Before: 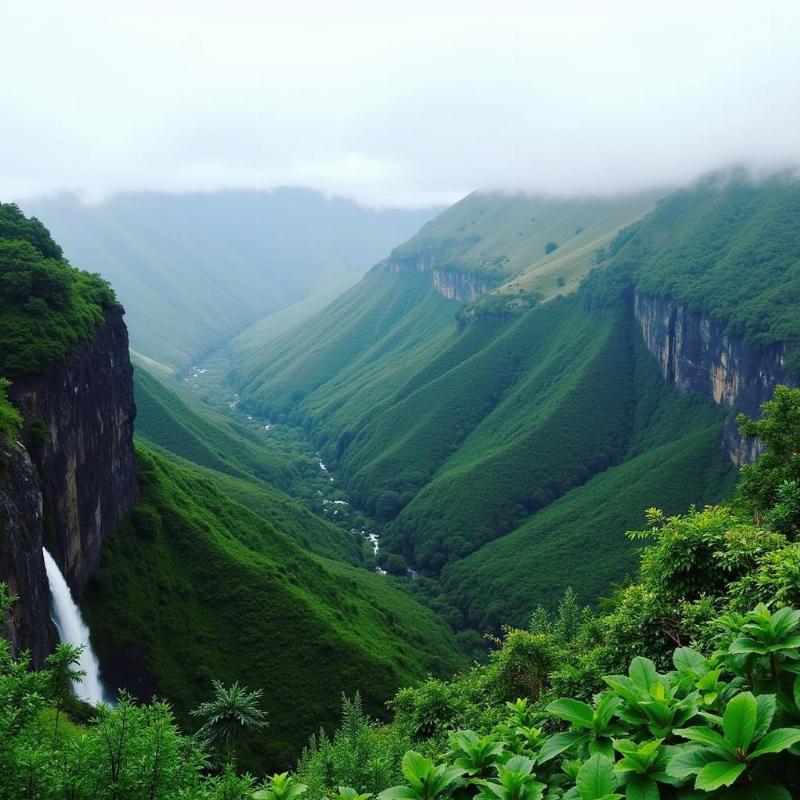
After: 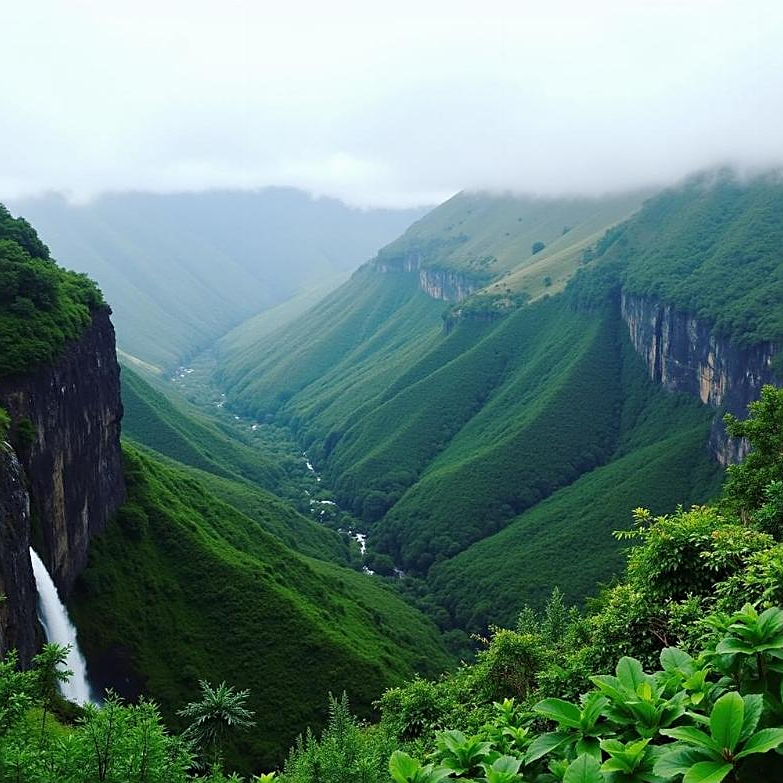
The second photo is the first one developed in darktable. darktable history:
sharpen: on, module defaults
crop: left 1.743%, right 0.268%, bottom 2.011%
